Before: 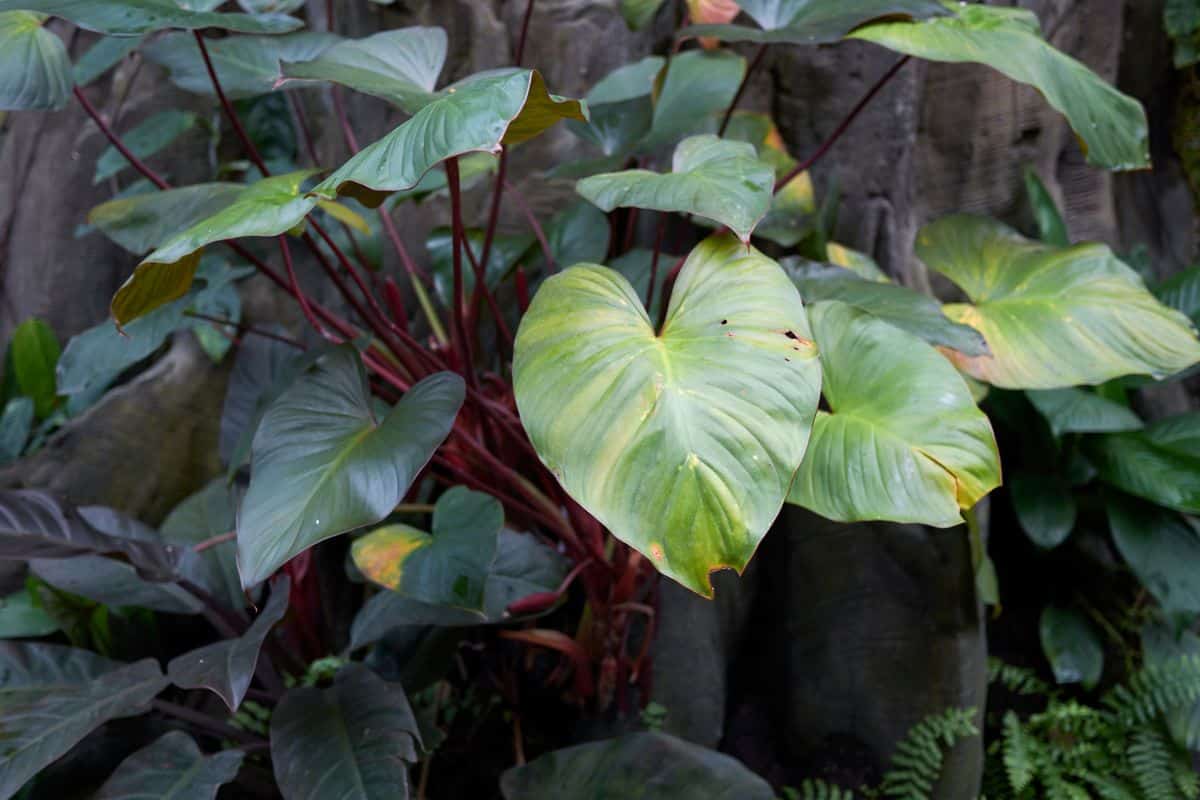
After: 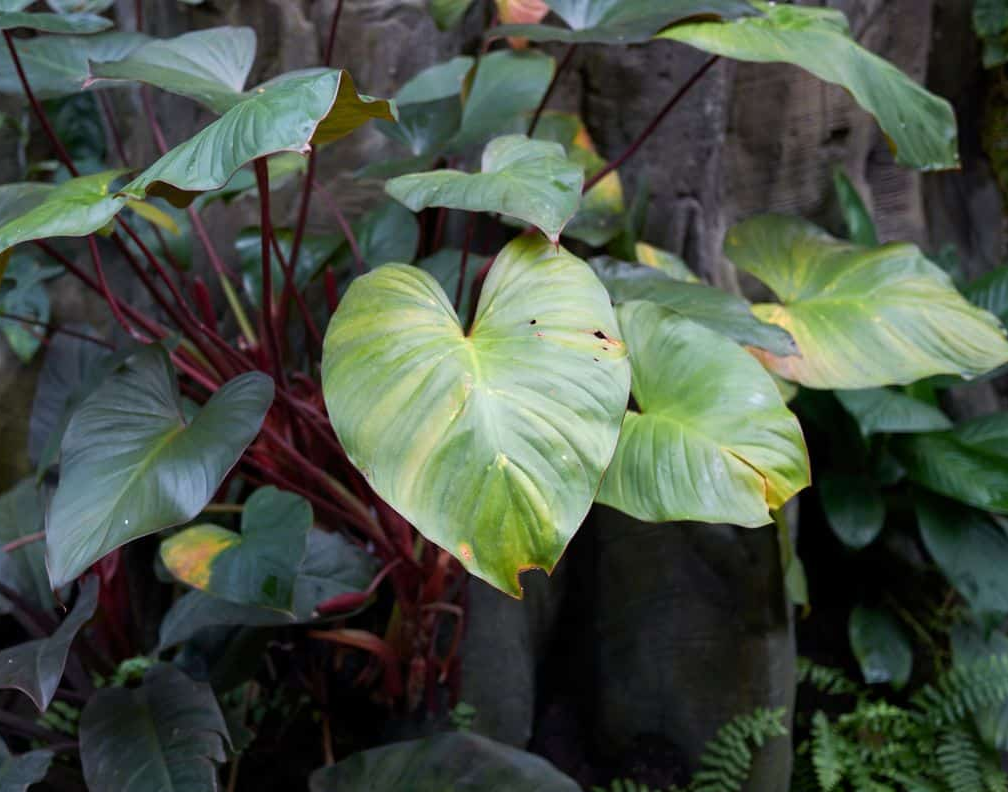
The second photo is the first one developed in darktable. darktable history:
crop: left 15.93%
